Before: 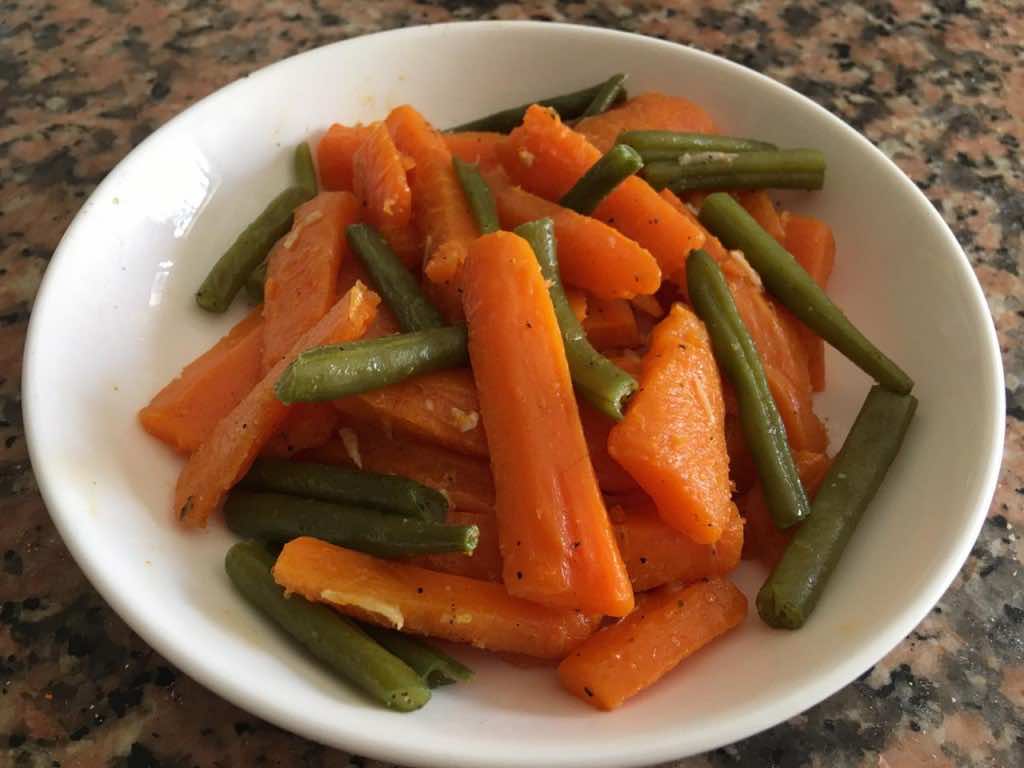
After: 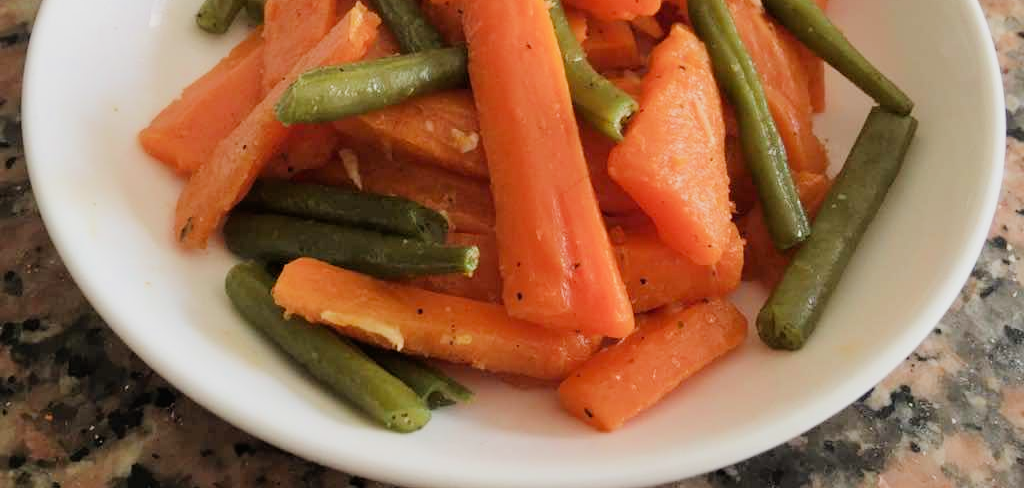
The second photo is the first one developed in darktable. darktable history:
exposure: black level correction 0, exposure 0.9 EV, compensate exposure bias true, compensate highlight preservation false
crop and rotate: top 36.435%
filmic rgb: black relative exposure -6.98 EV, white relative exposure 5.63 EV, hardness 2.86
